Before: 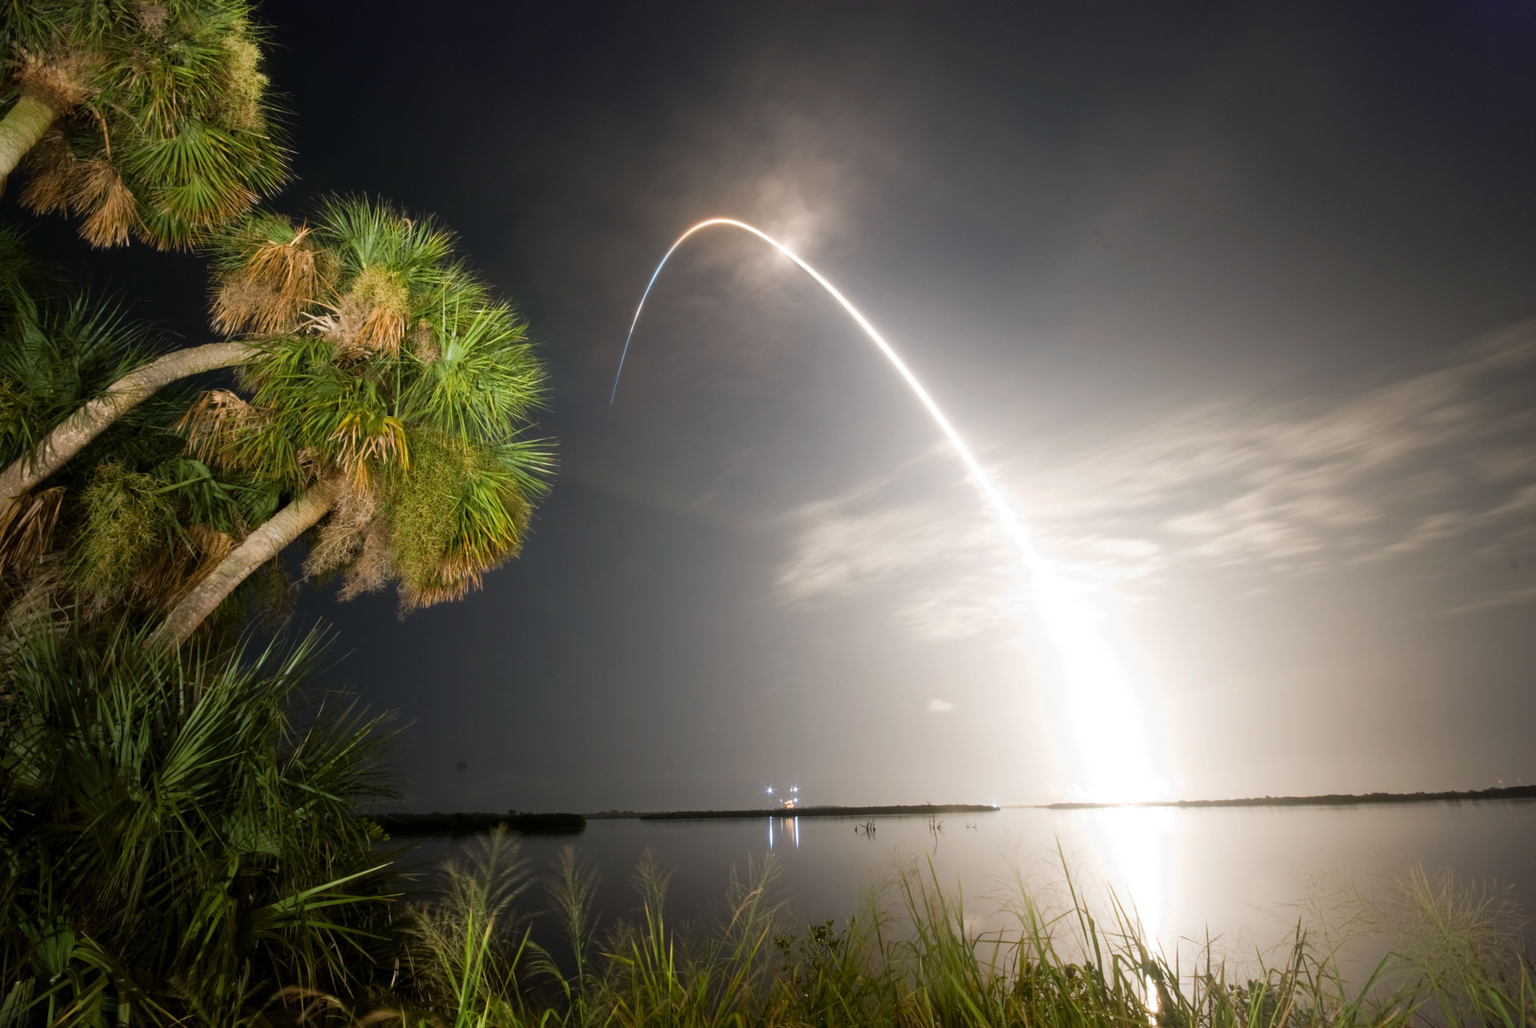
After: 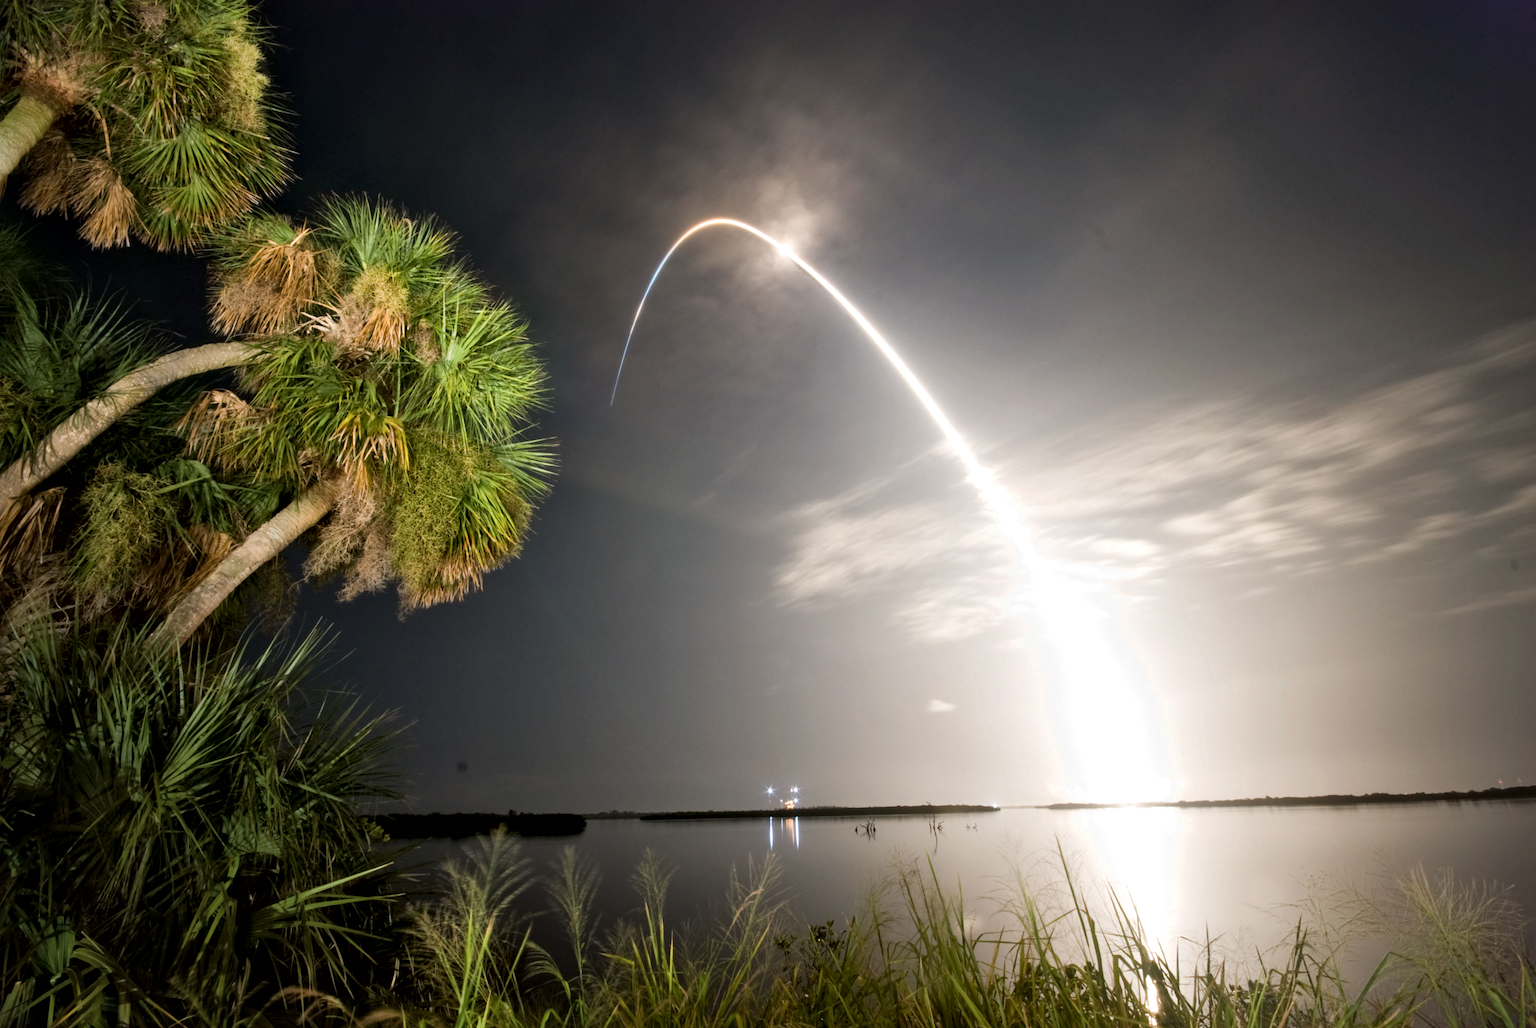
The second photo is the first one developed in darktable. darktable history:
local contrast: mode bilateral grid, contrast 25, coarseness 60, detail 151%, midtone range 0.2
tone equalizer: on, module defaults
